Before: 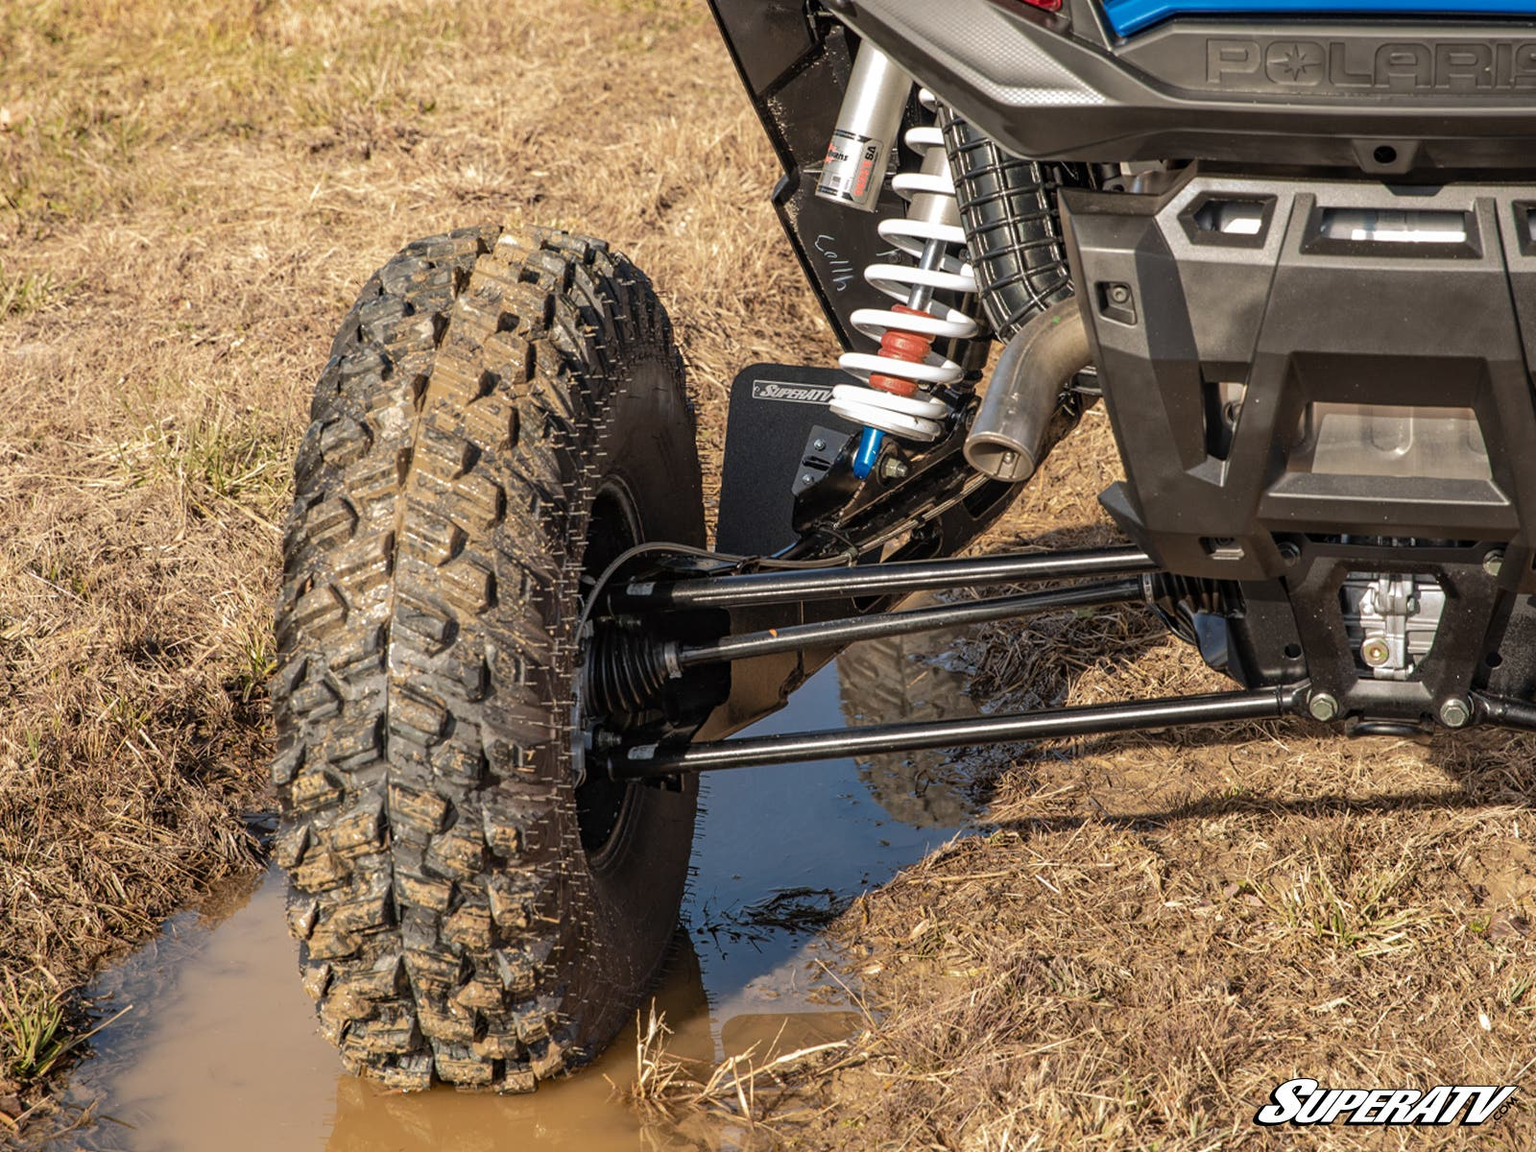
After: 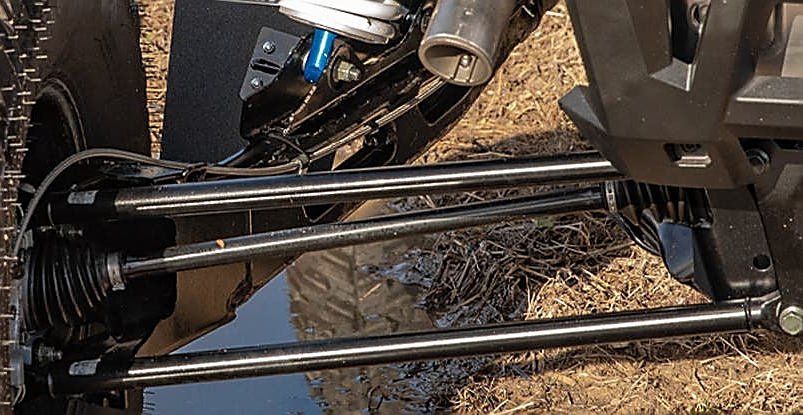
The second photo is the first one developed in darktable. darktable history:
crop: left 36.607%, top 34.735%, right 13.146%, bottom 30.611%
sharpen: radius 1.4, amount 1.25, threshold 0.7
